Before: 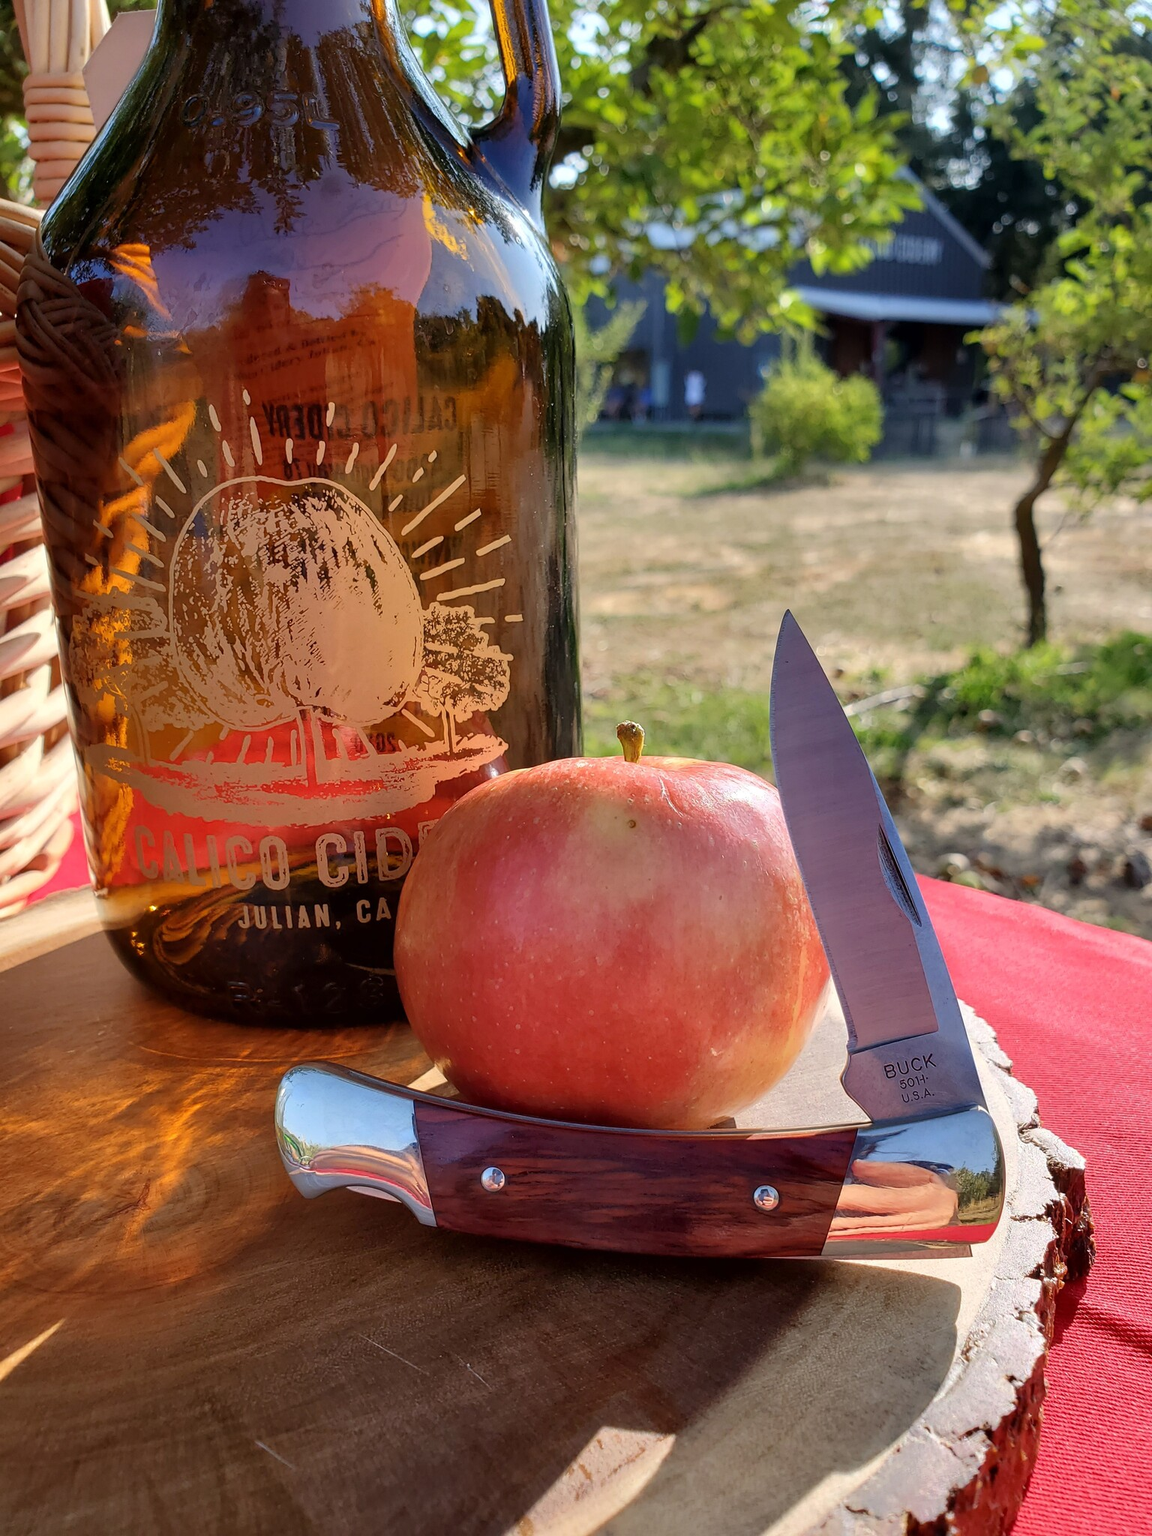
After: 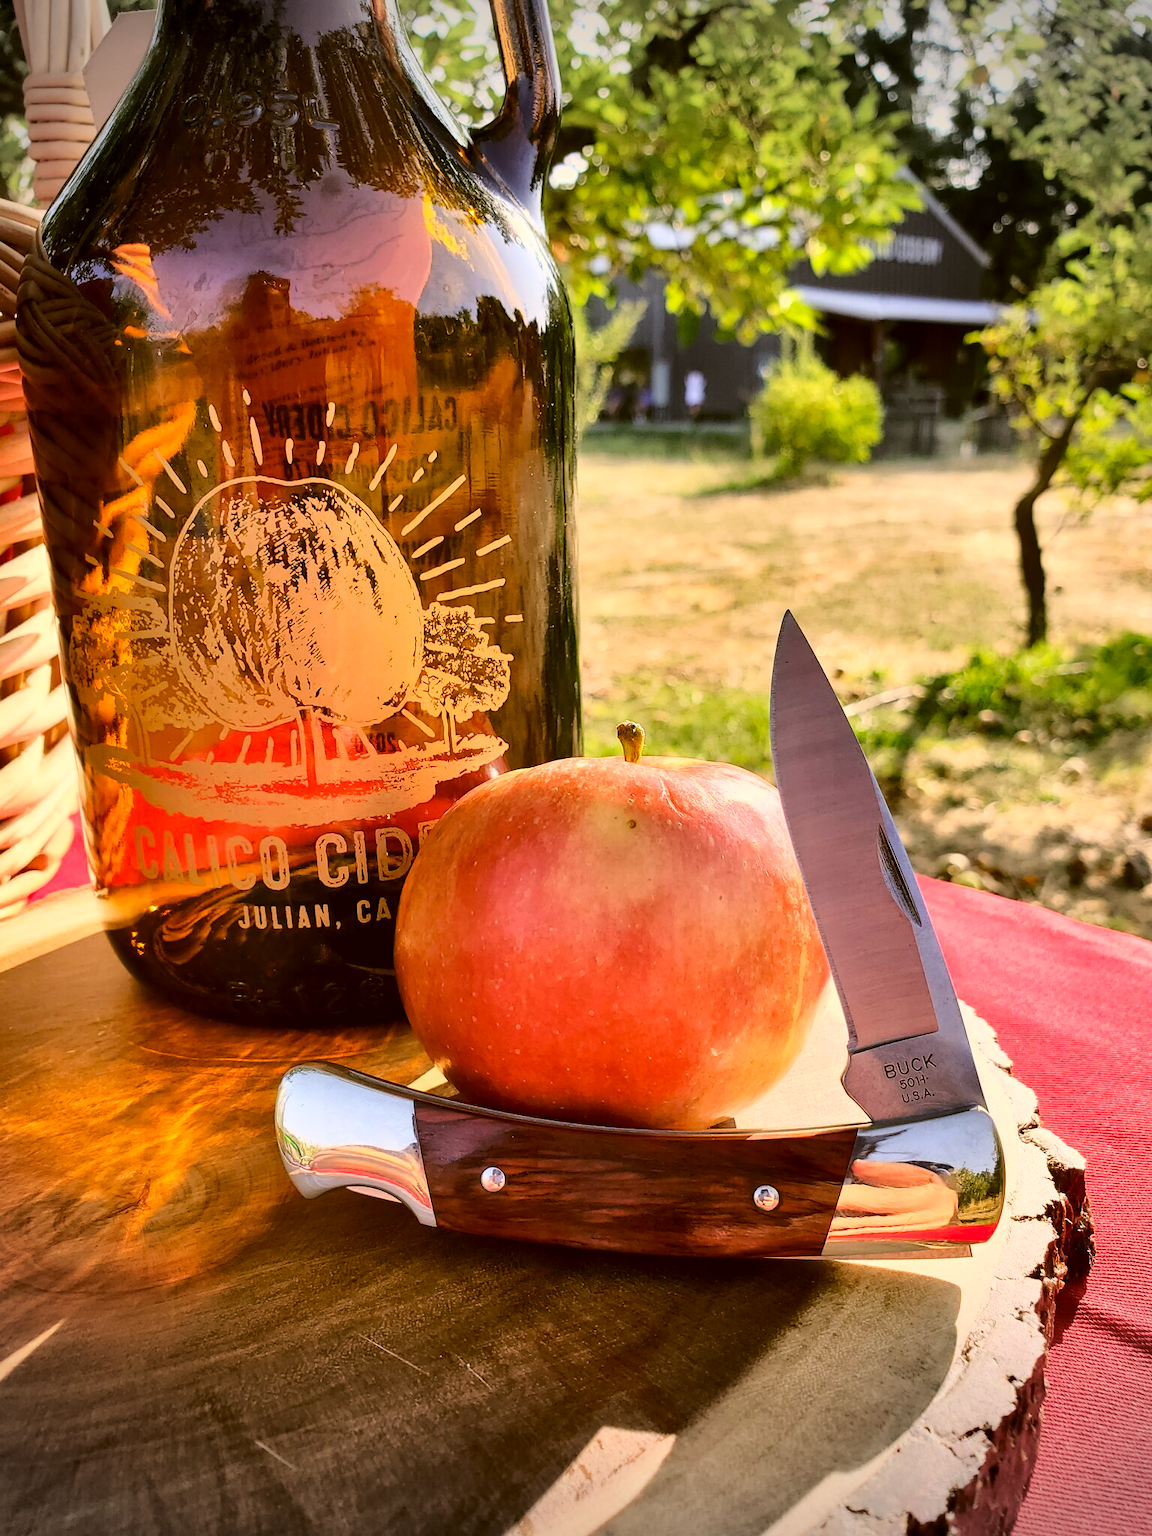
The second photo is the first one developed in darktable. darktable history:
vignetting: fall-off start 88.92%, fall-off radius 43.1%, width/height ratio 1.162
color correction: highlights a* 8.68, highlights b* 15.52, shadows a* -0.434, shadows b* 26.28
shadows and highlights: soften with gaussian
base curve: curves: ch0 [(0, 0) (0.036, 0.037) (0.121, 0.228) (0.46, 0.76) (0.859, 0.983) (1, 1)]
